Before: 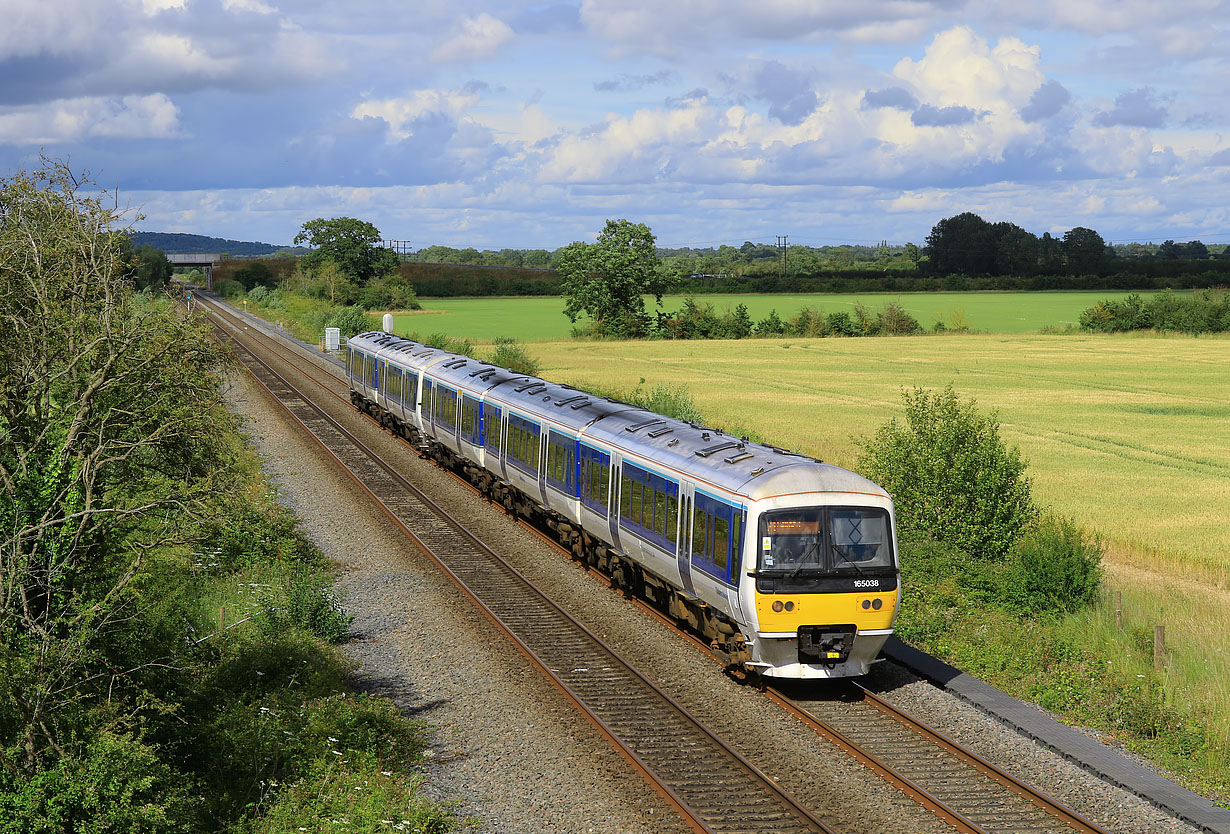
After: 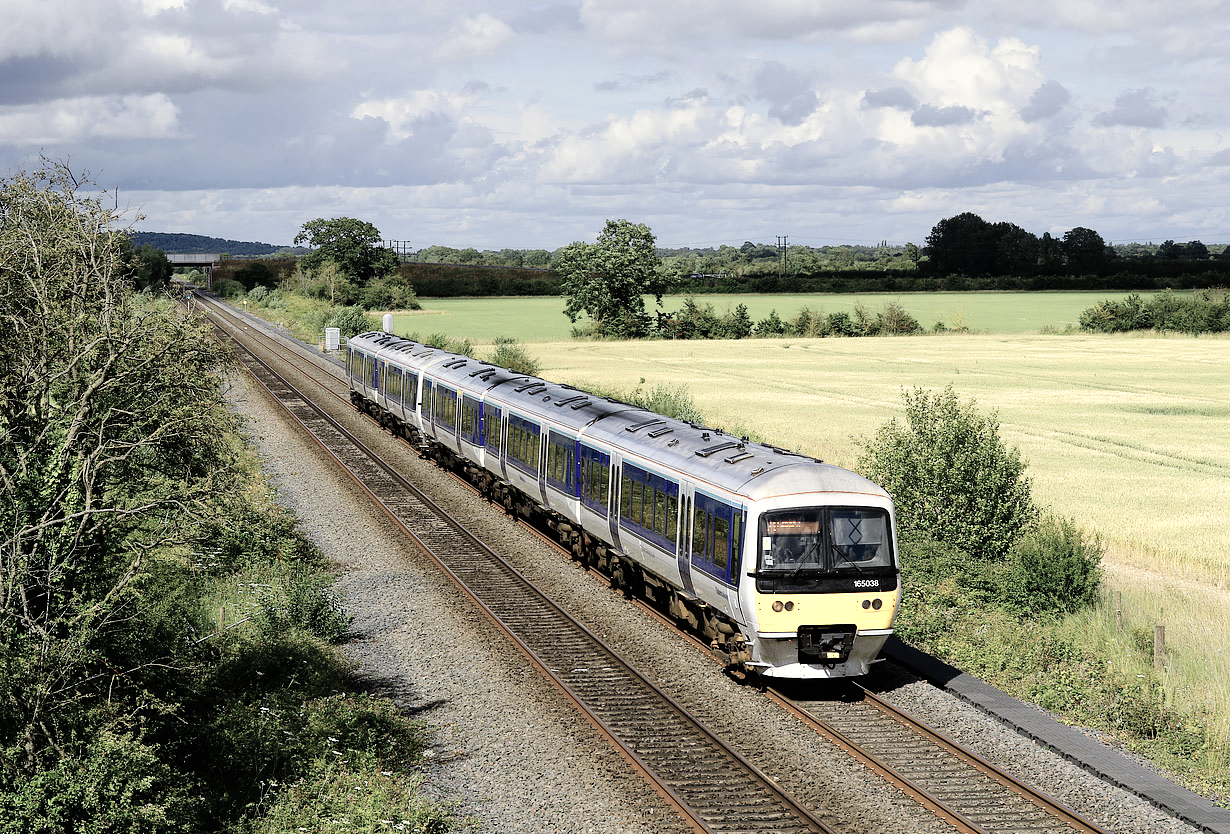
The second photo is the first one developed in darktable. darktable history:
tone curve: curves: ch0 [(0, 0) (0.003, 0) (0.011, 0.002) (0.025, 0.004) (0.044, 0.007) (0.069, 0.015) (0.1, 0.025) (0.136, 0.04) (0.177, 0.09) (0.224, 0.152) (0.277, 0.239) (0.335, 0.335) (0.399, 0.43) (0.468, 0.524) (0.543, 0.621) (0.623, 0.712) (0.709, 0.792) (0.801, 0.871) (0.898, 0.951) (1, 1)], preserve colors none
color zones: curves: ch0 [(0, 0.6) (0.129, 0.585) (0.193, 0.596) (0.429, 0.5) (0.571, 0.5) (0.714, 0.5) (0.857, 0.5) (1, 0.6)]; ch1 [(0, 0.453) (0.112, 0.245) (0.213, 0.252) (0.429, 0.233) (0.571, 0.231) (0.683, 0.242) (0.857, 0.296) (1, 0.453)]
